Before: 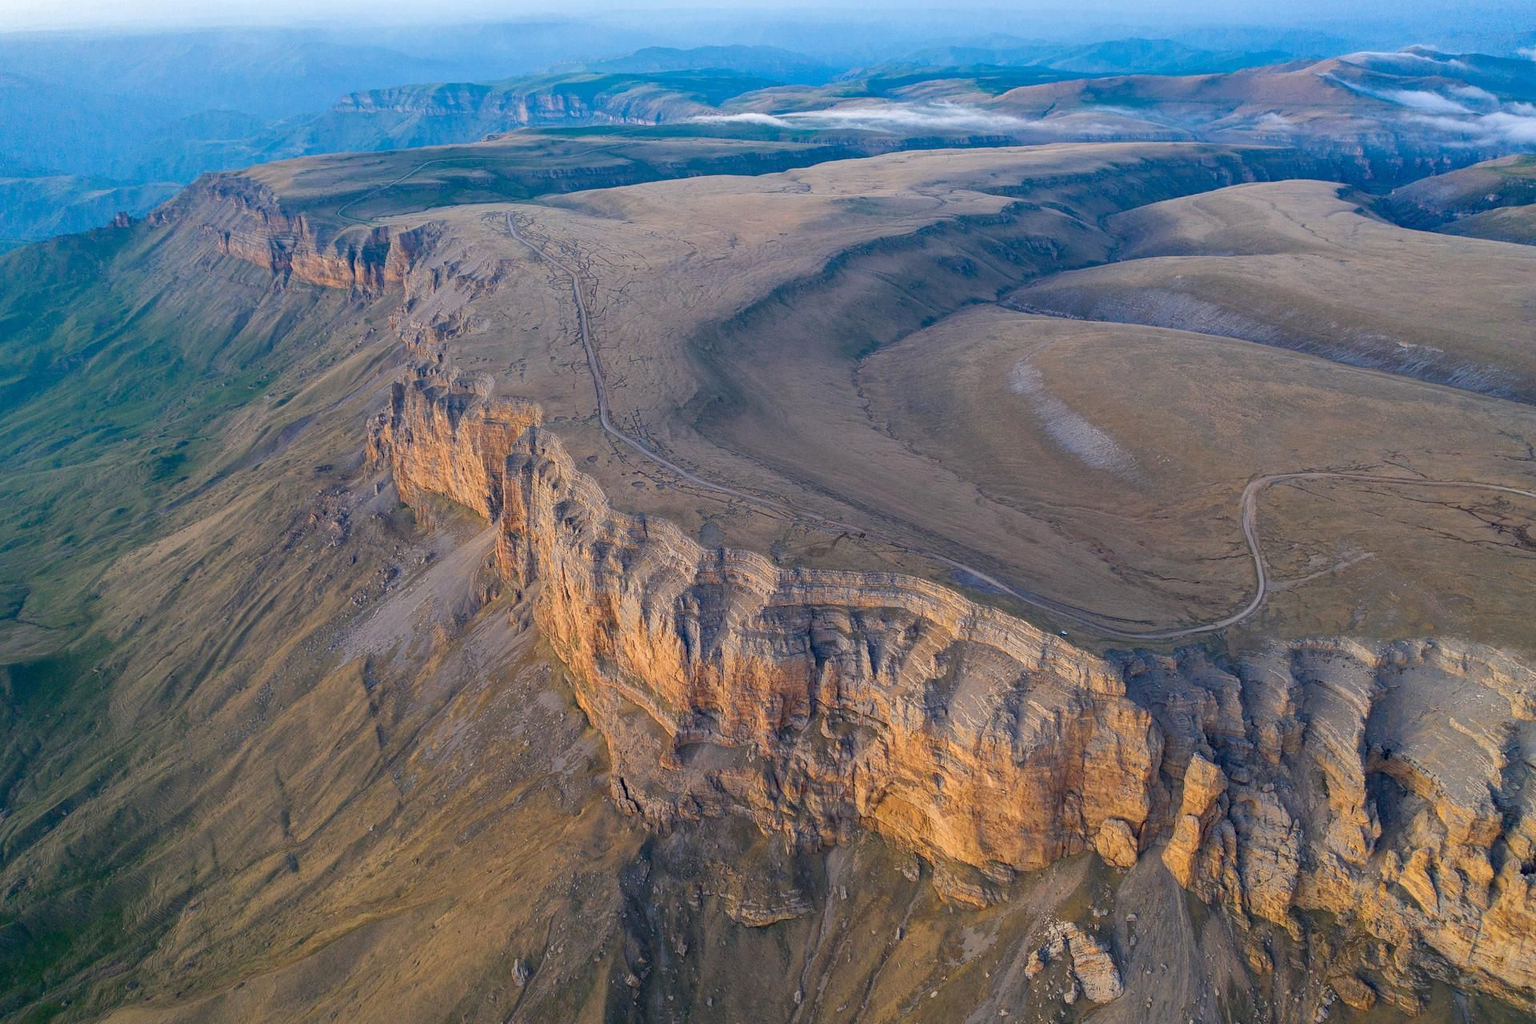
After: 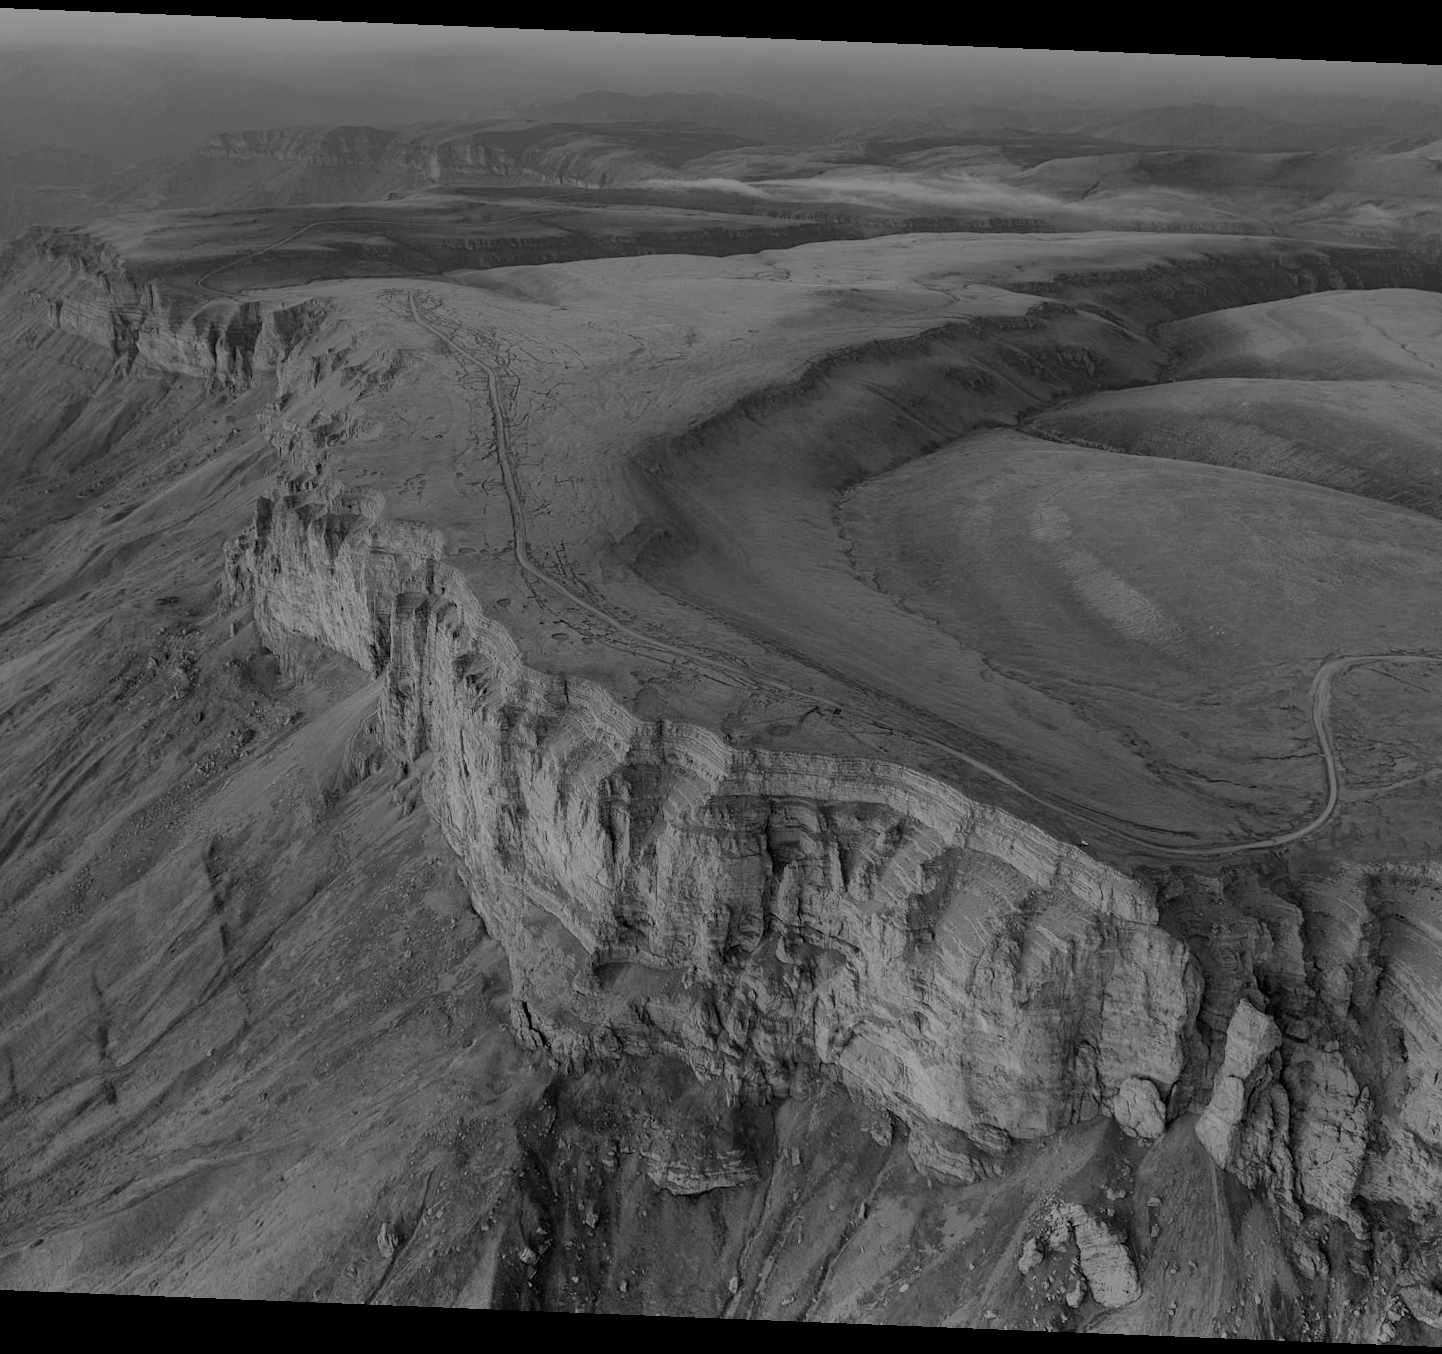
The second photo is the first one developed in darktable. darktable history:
filmic rgb: black relative exposure -5 EV, hardness 2.88, contrast 1.1, highlights saturation mix -20%
rotate and perspective: rotation 2.27°, automatic cropping off
monochrome: a 79.32, b 81.83, size 1.1
shadows and highlights: soften with gaussian
crop: left 13.443%, right 13.31%
